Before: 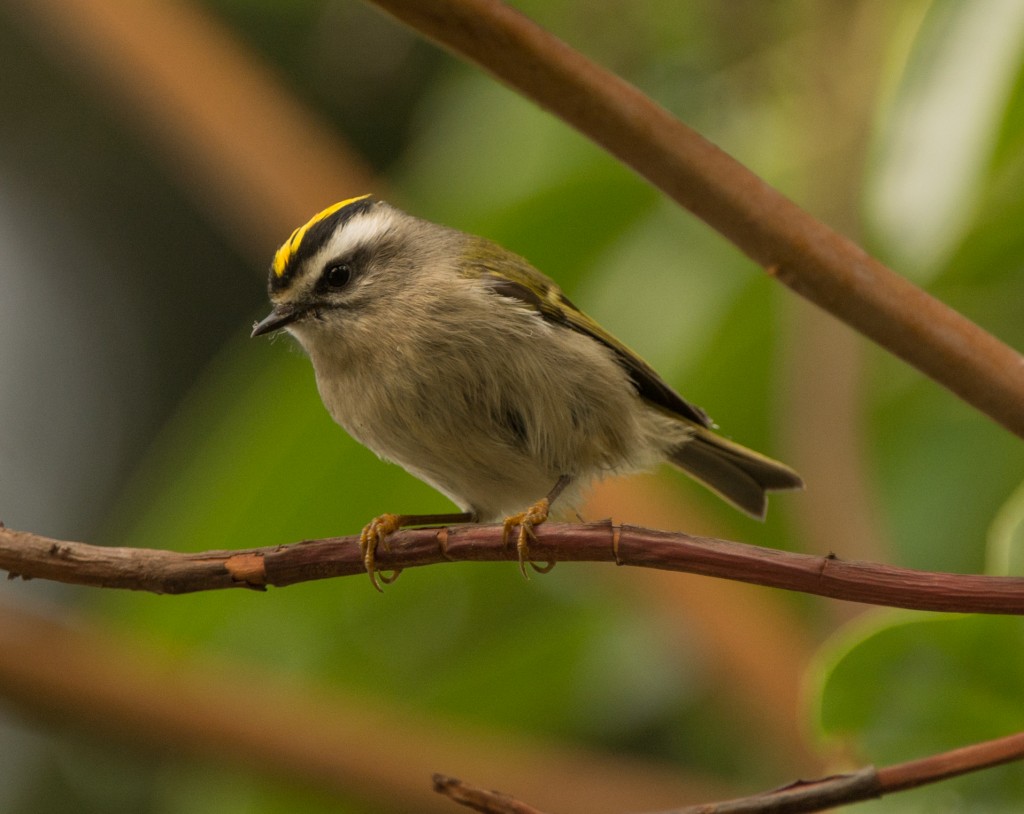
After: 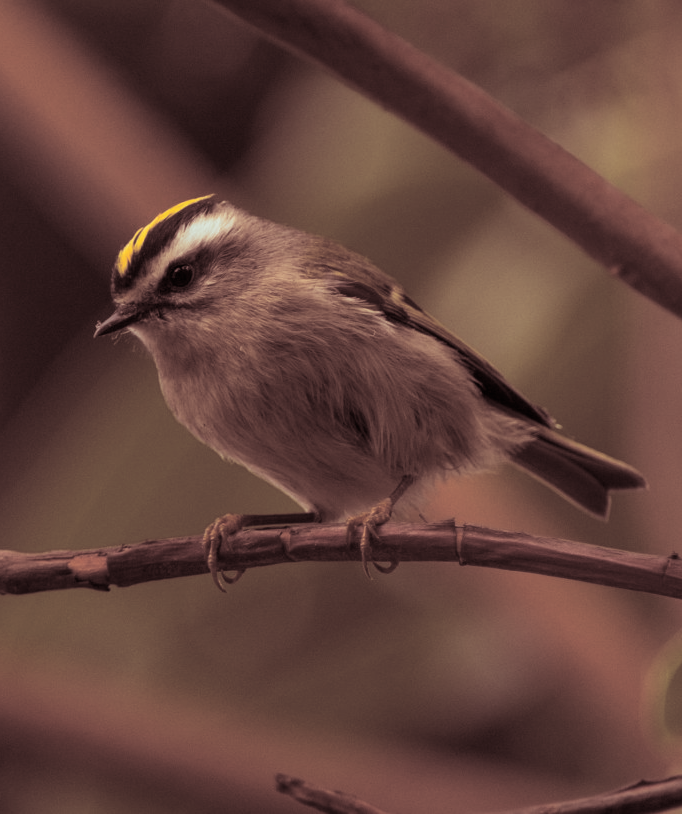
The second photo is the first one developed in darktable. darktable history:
crop: left 15.419%, right 17.914%
split-toning: shadows › saturation 0.3, highlights › hue 180°, highlights › saturation 0.3, compress 0%
